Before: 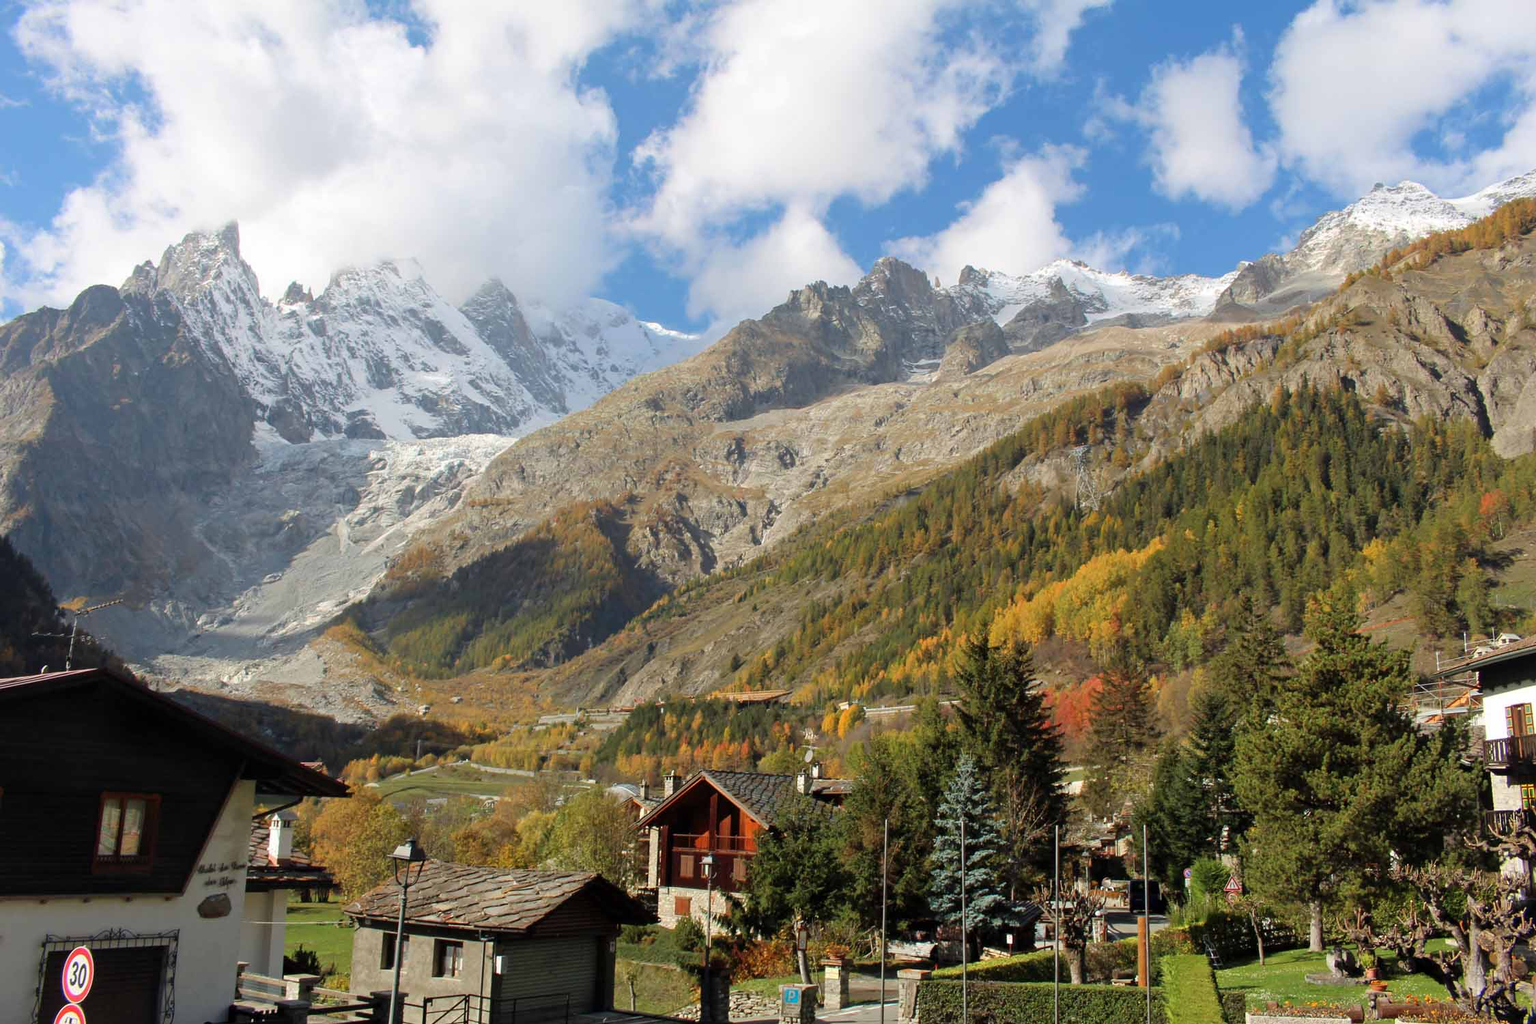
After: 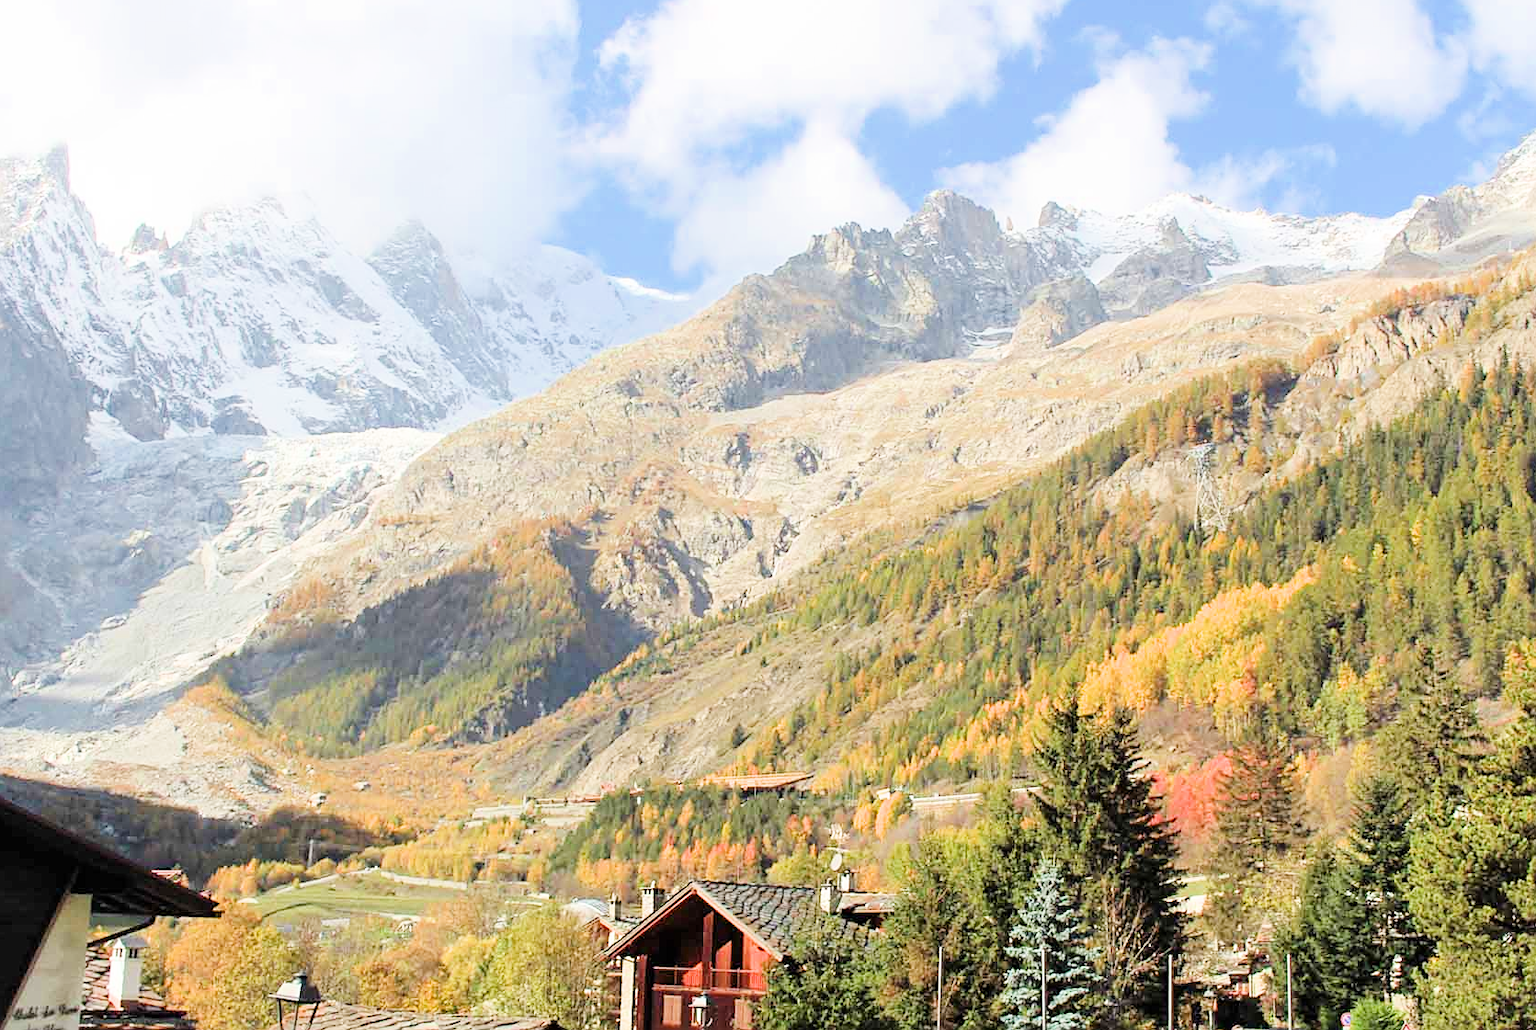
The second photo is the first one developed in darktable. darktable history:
exposure: black level correction 0, exposure 1.945 EV, compensate exposure bias true, compensate highlight preservation false
crop and rotate: left 12.233%, top 11.365%, right 13.484%, bottom 13.894%
filmic rgb: black relative exposure -7.65 EV, white relative exposure 4.56 EV, threshold 3.03 EV, hardness 3.61, enable highlight reconstruction true
sharpen: on, module defaults
